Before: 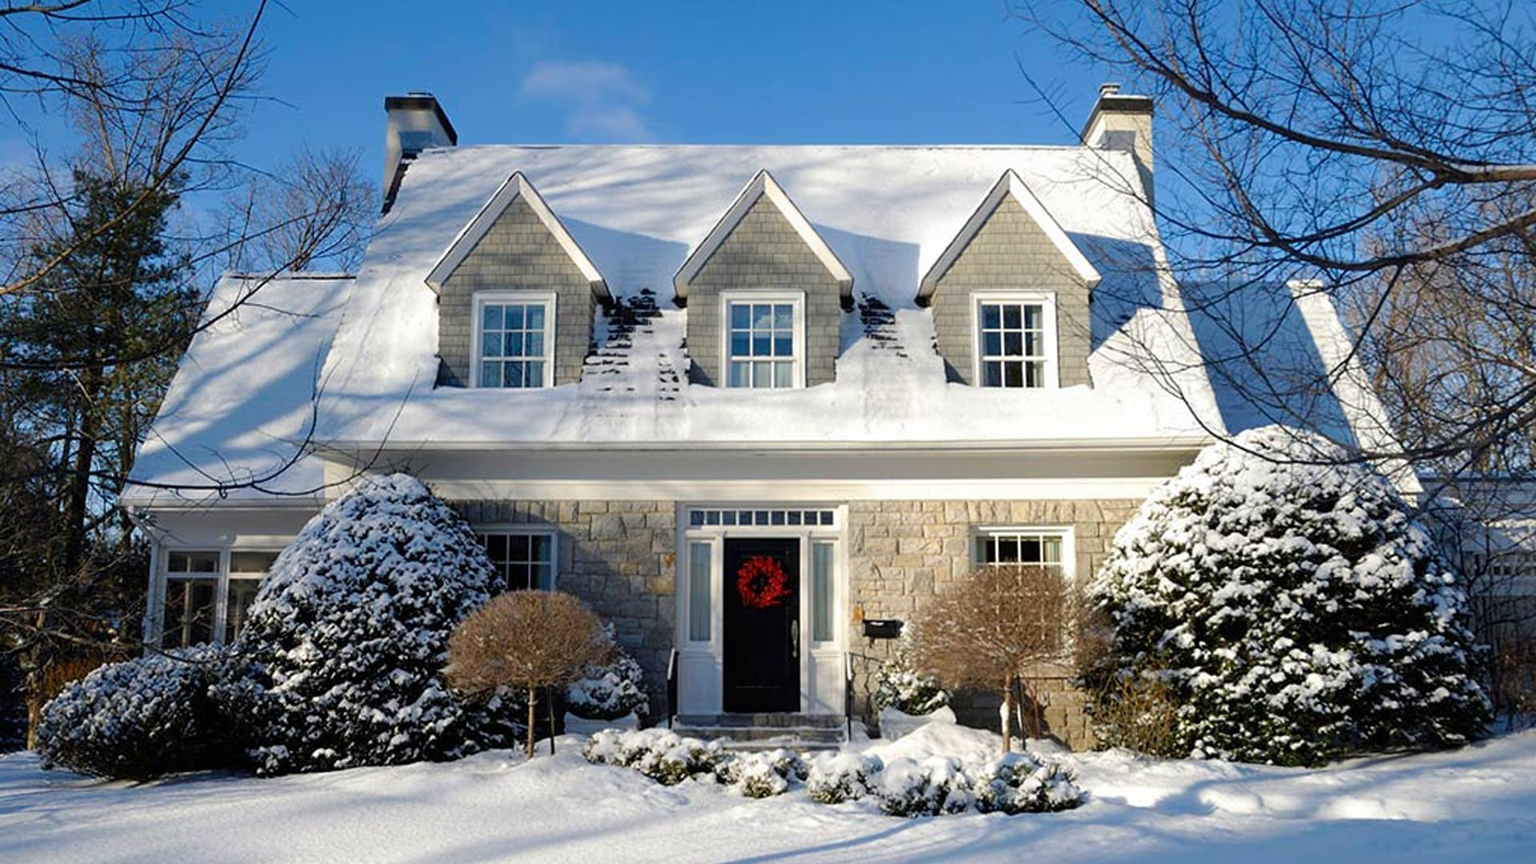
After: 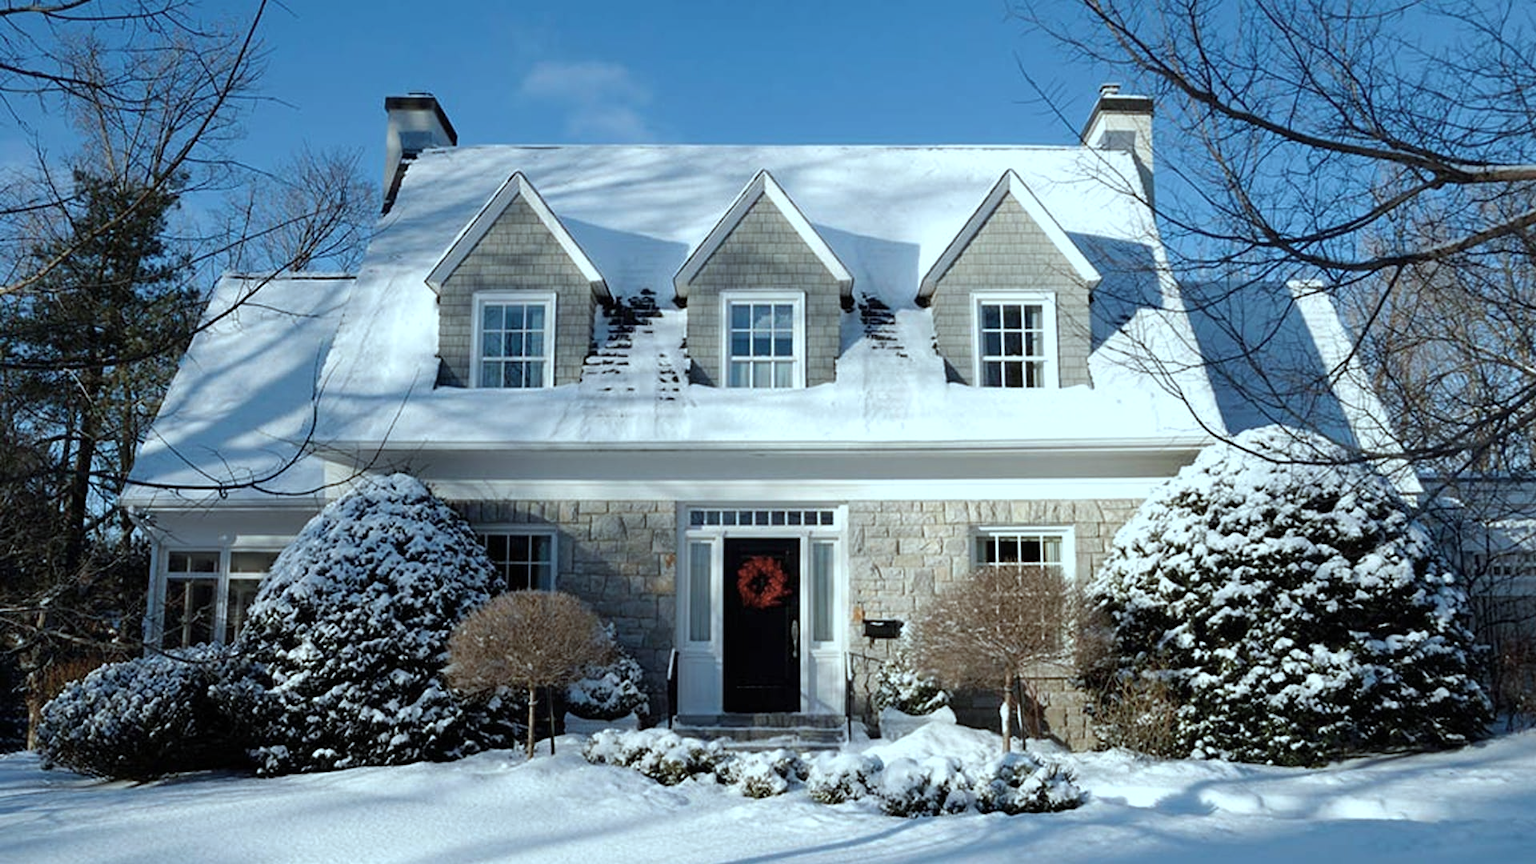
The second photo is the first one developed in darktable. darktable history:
color correction: highlights a* -12.64, highlights b* -18.1, saturation 0.7
exposure: exposure 0.02 EV, compensate highlight preservation false
